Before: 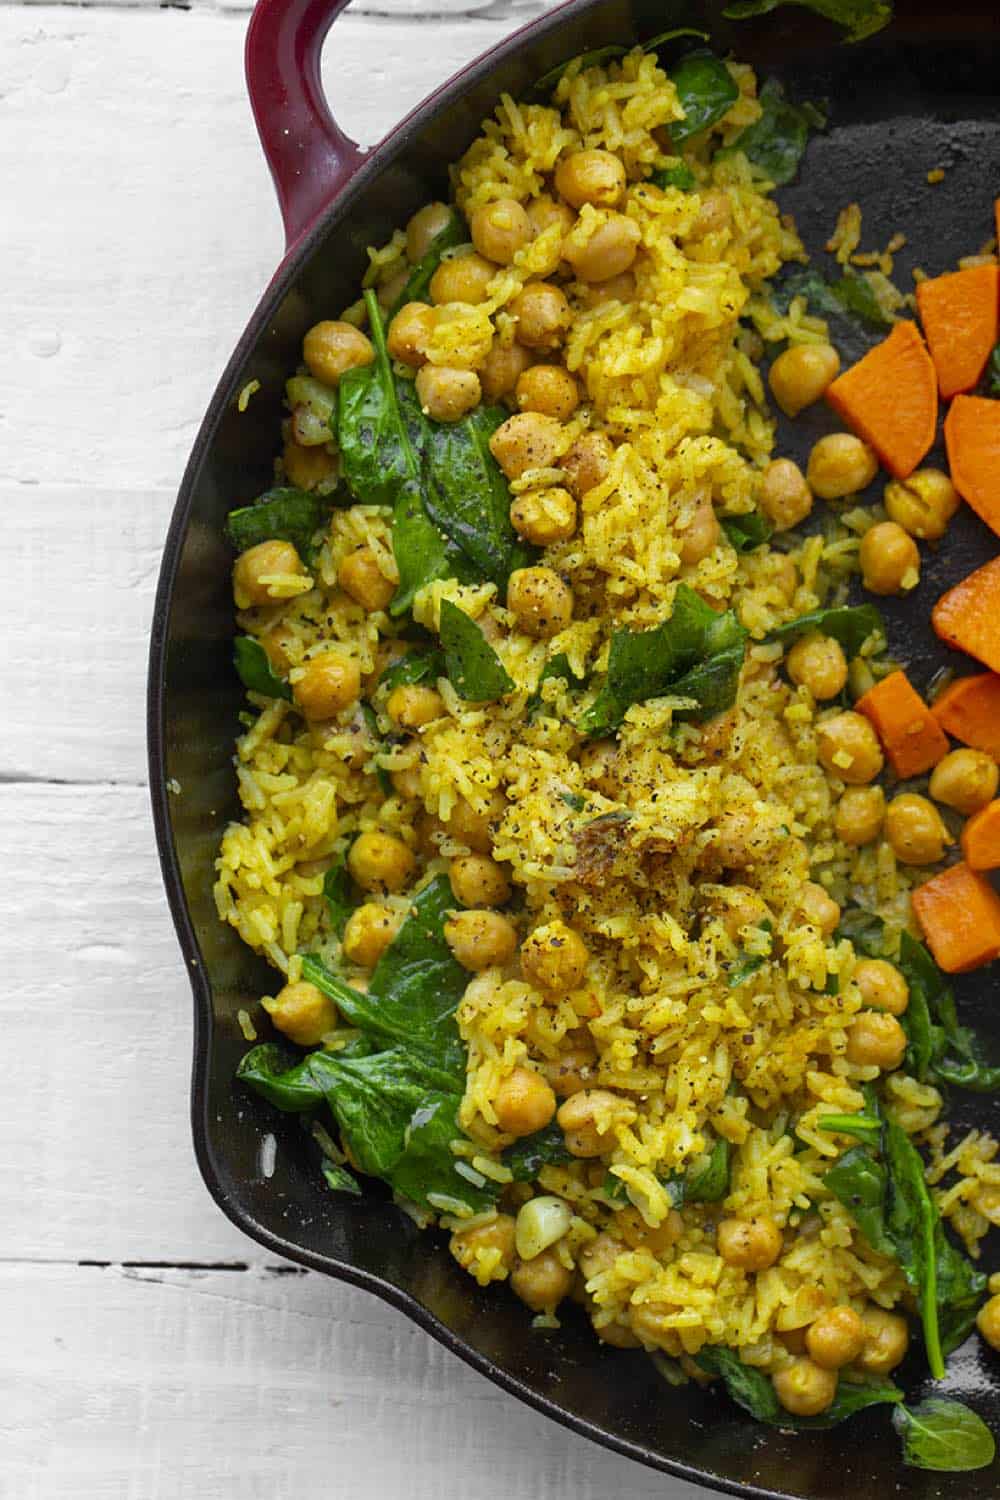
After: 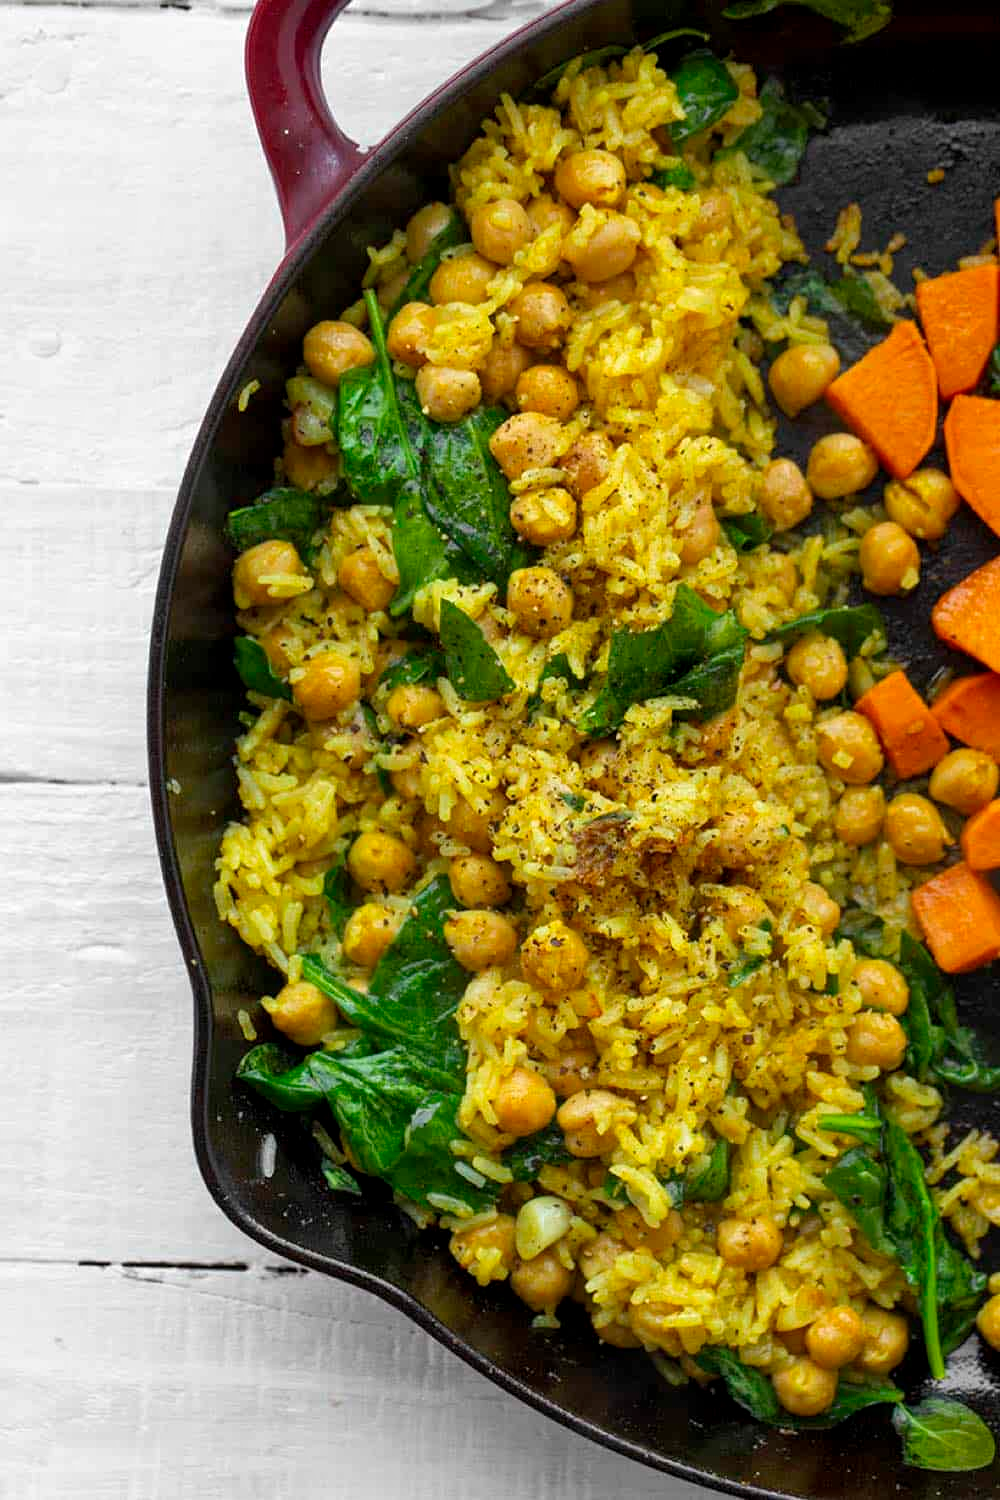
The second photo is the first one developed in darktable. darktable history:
local contrast: highlights 106%, shadows 99%, detail 120%, midtone range 0.2
